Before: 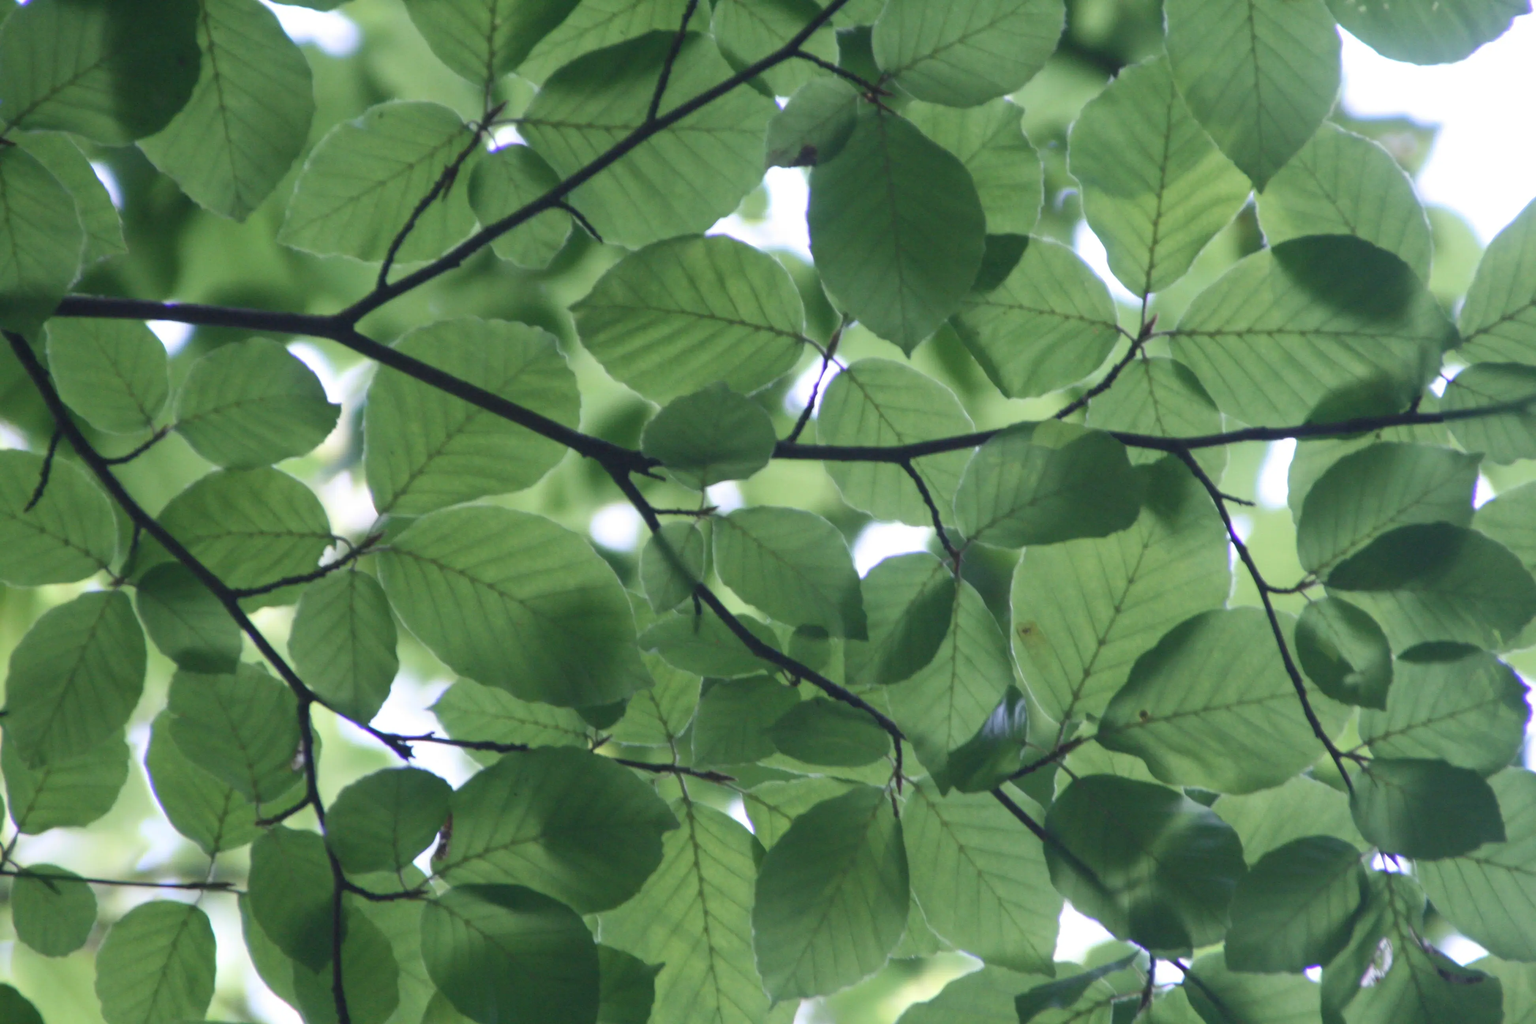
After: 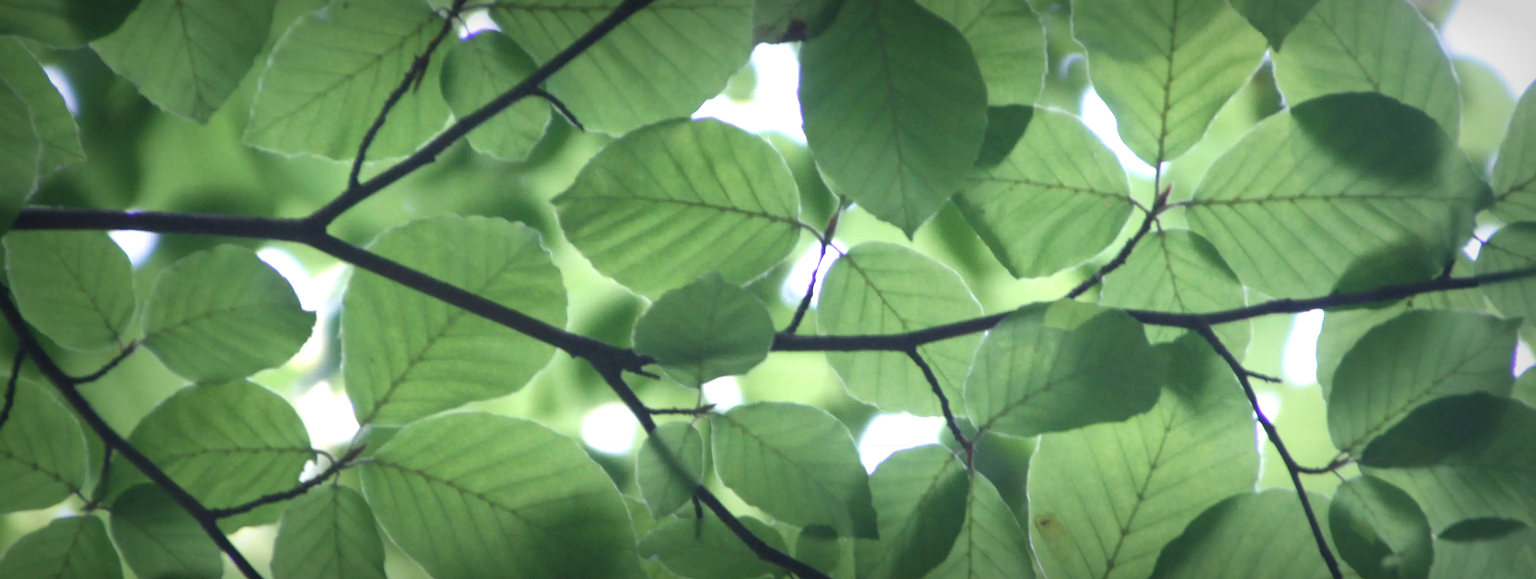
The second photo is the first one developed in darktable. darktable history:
vignetting: fall-off start 53.2%, brightness -0.594, saturation 0, automatic ratio true, width/height ratio 1.313, shape 0.22, unbound false
exposure: black level correction 0, exposure 0.7 EV, compensate exposure bias true, compensate highlight preservation false
crop and rotate: top 10.605%, bottom 33.274%
rotate and perspective: rotation -2.12°, lens shift (vertical) 0.009, lens shift (horizontal) -0.008, automatic cropping original format, crop left 0.036, crop right 0.964, crop top 0.05, crop bottom 0.959
